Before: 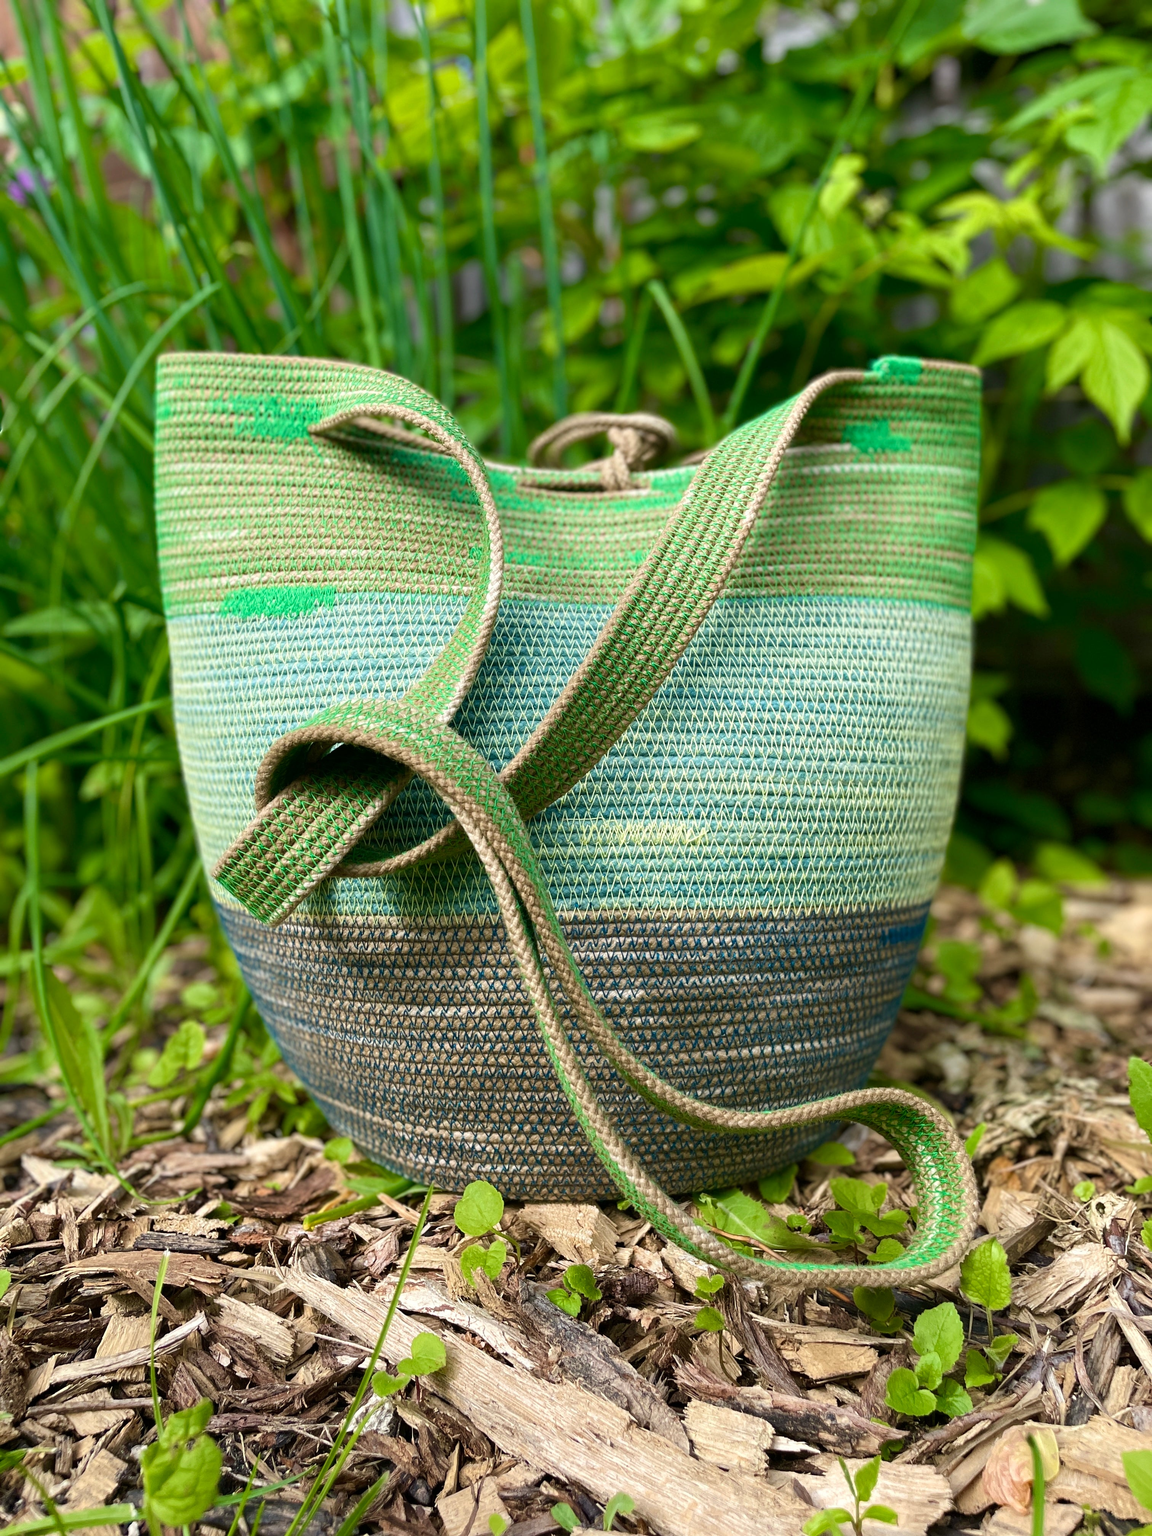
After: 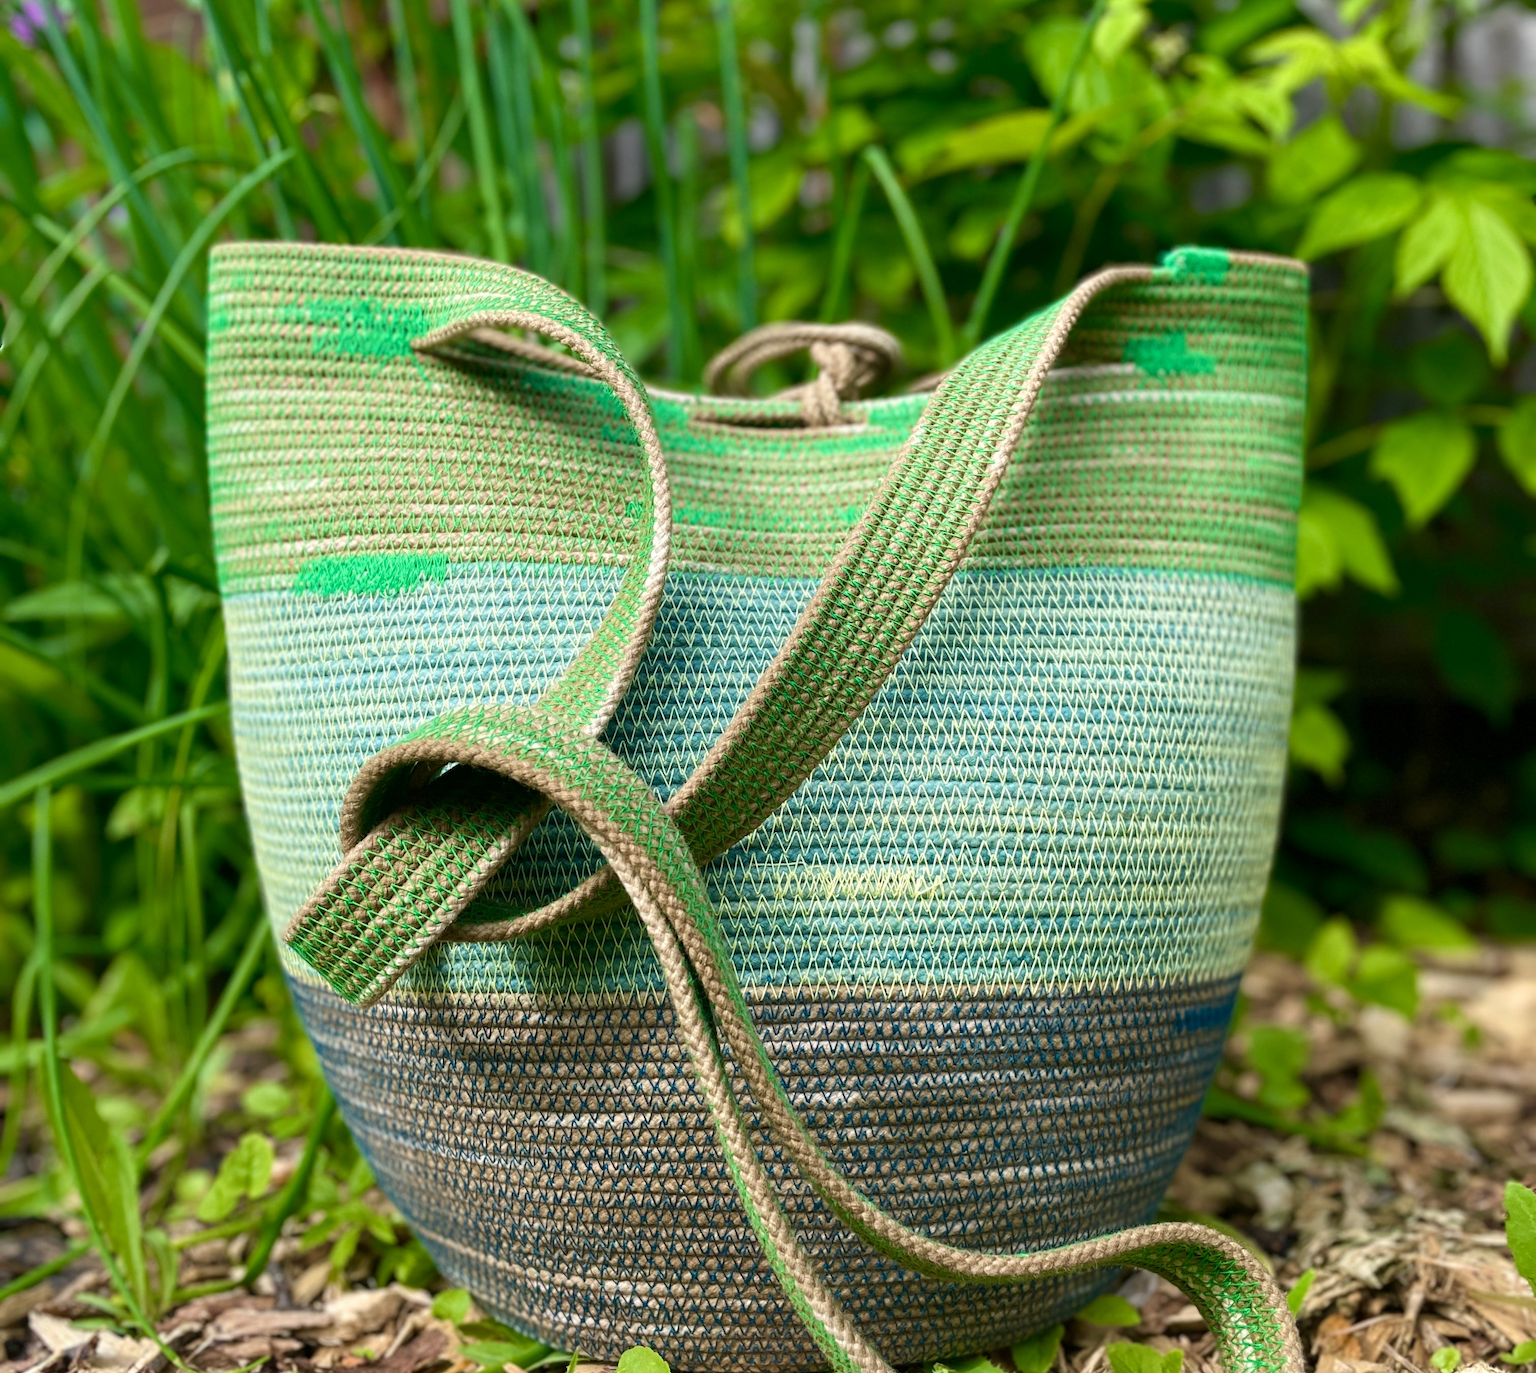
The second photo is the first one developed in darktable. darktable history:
crop: top 11.15%, bottom 21.763%
